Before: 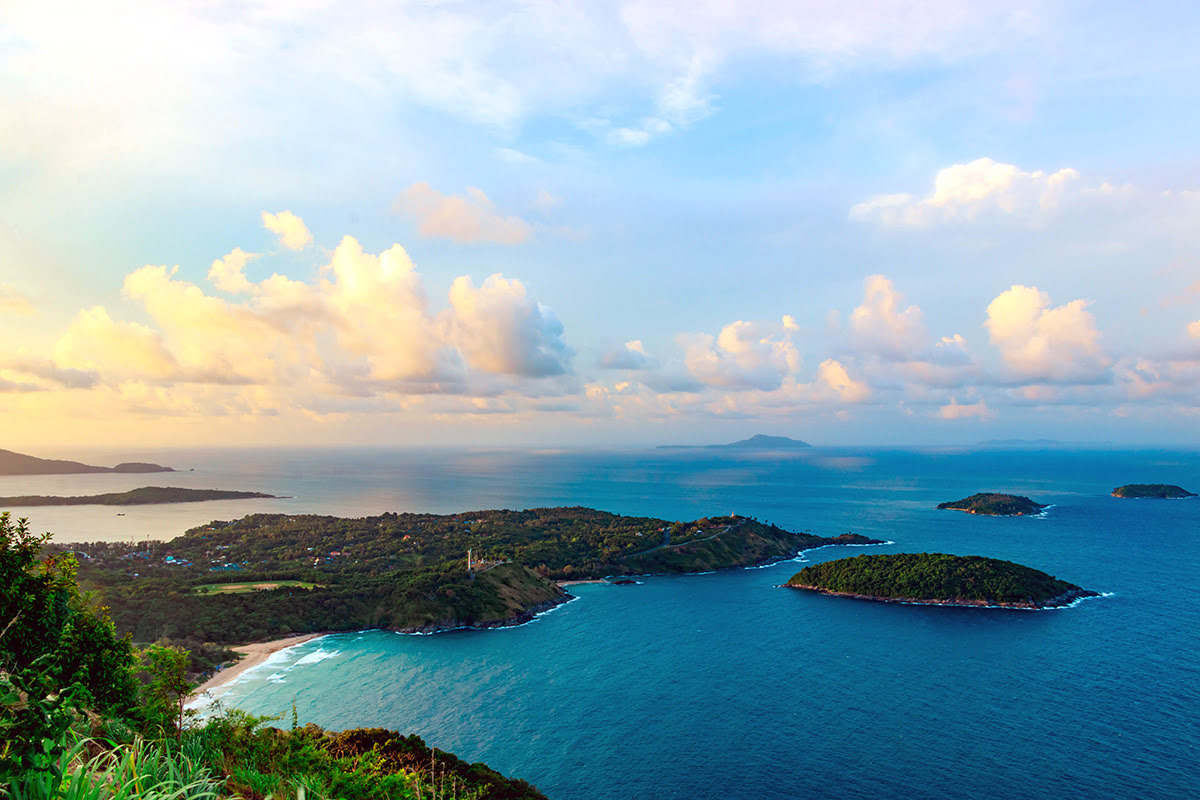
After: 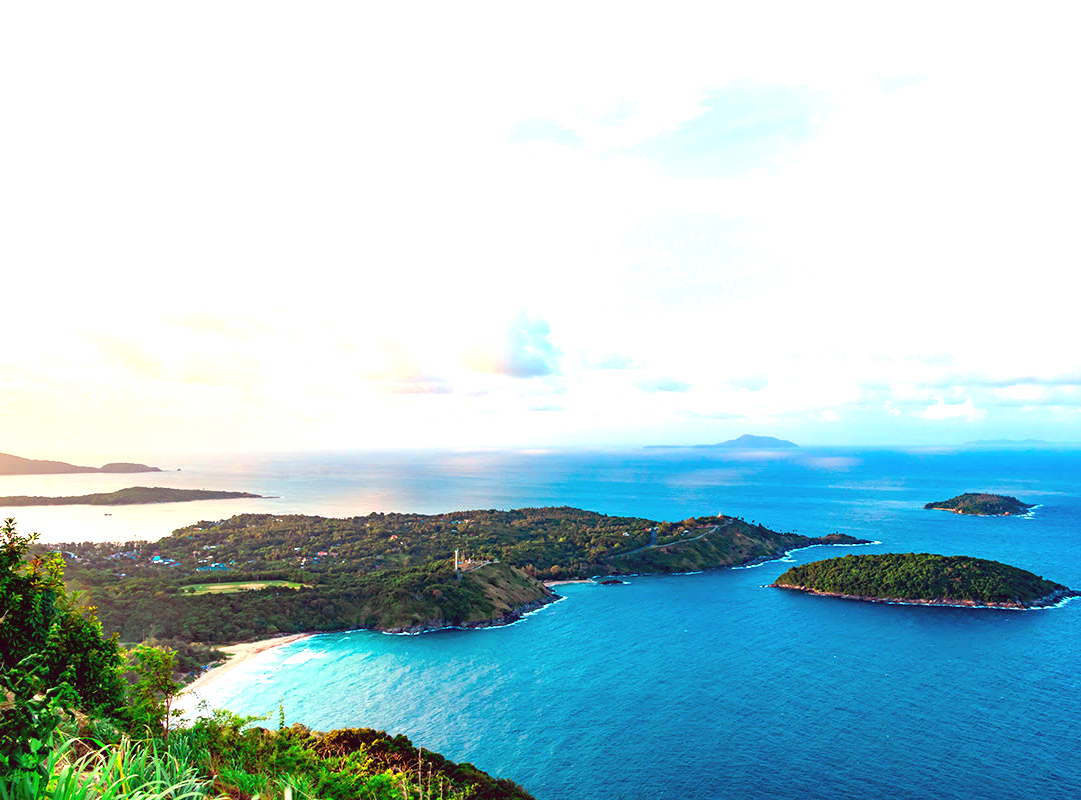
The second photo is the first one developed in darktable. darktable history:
exposure: black level correction 0, exposure 1.2 EV, compensate highlight preservation false
crop and rotate: left 1.088%, right 8.807%
